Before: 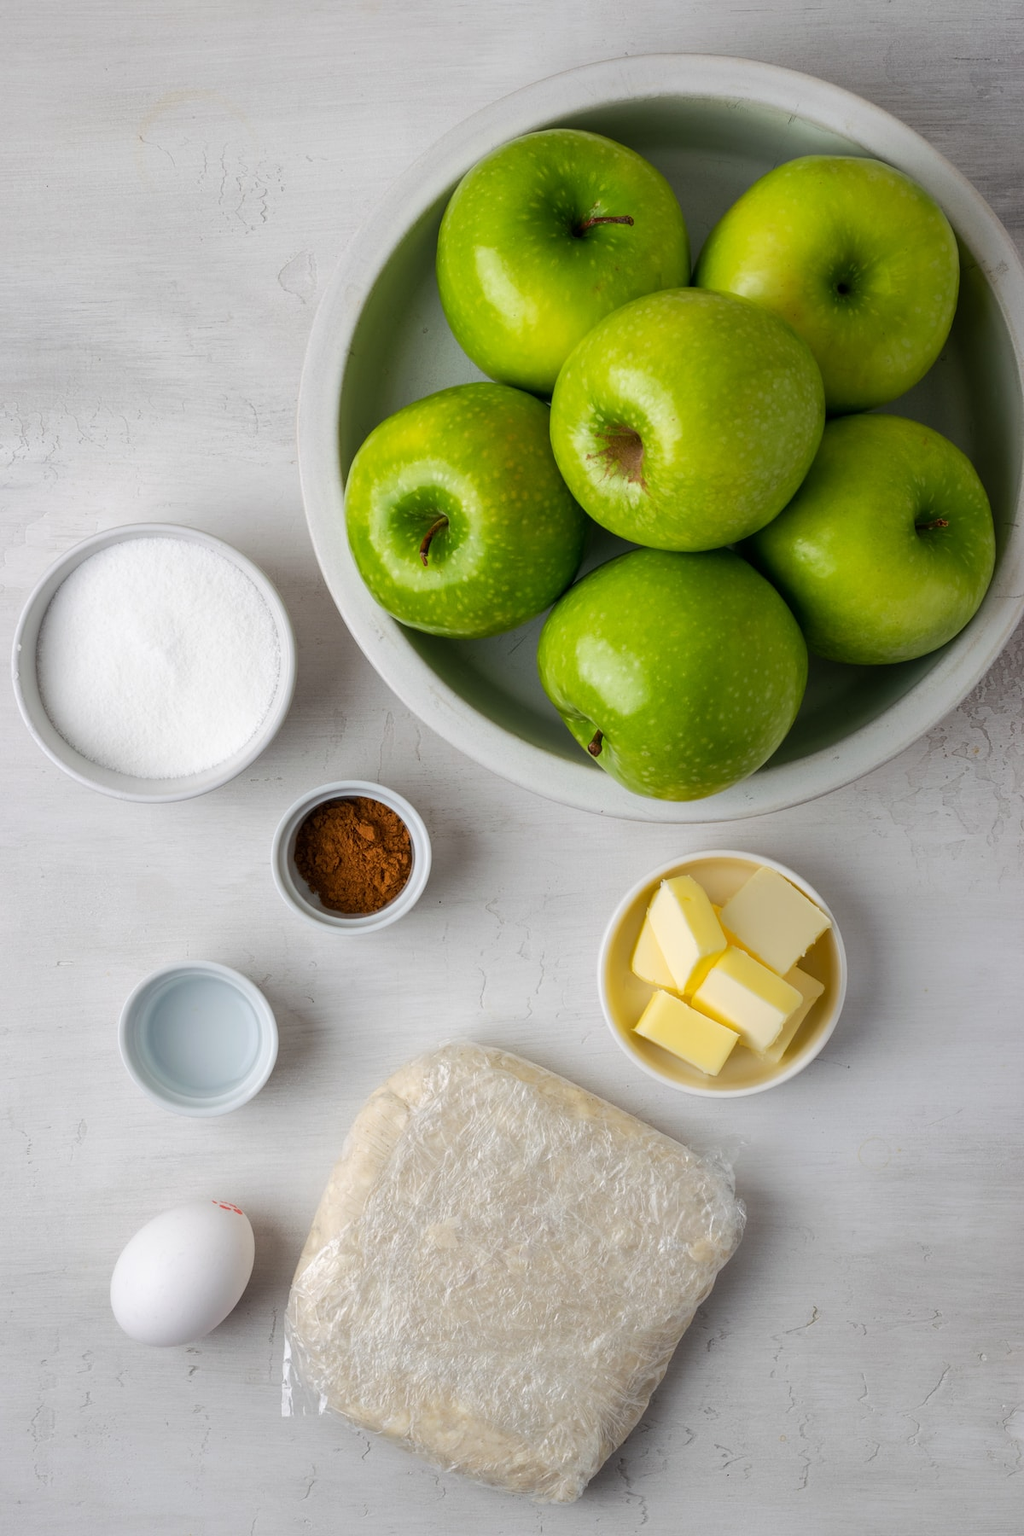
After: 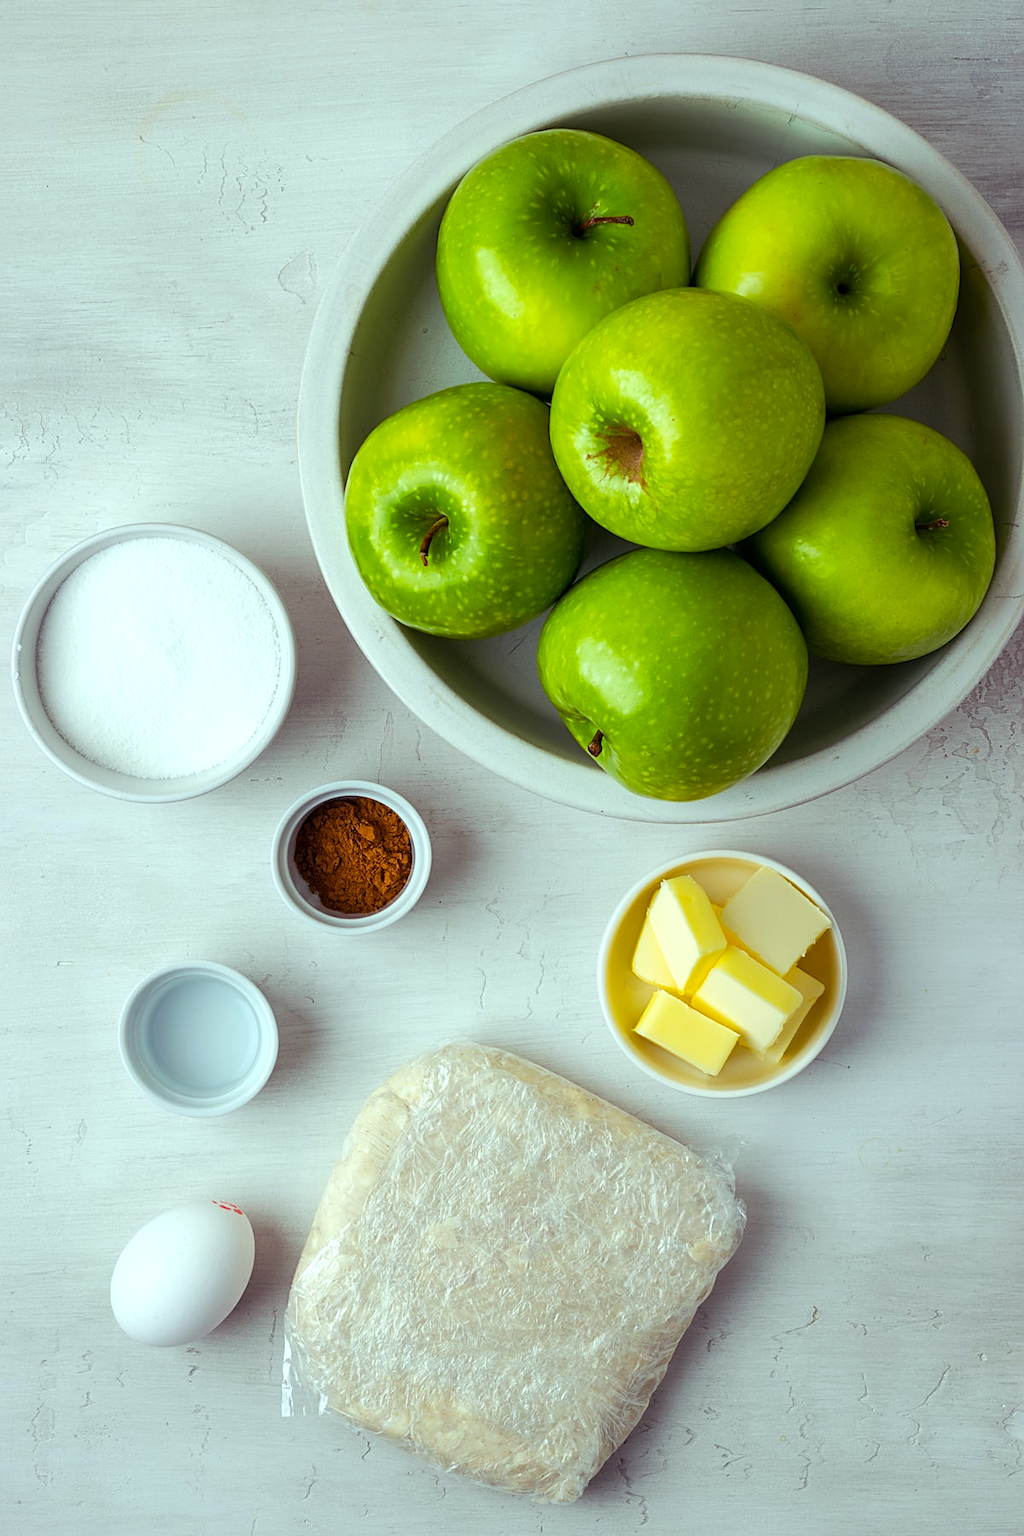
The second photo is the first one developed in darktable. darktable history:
color balance rgb: shadows lift › luminance 0.49%, shadows lift › chroma 6.83%, shadows lift › hue 300.29°, power › hue 208.98°, highlights gain › luminance 20.24%, highlights gain › chroma 2.73%, highlights gain › hue 173.85°, perceptual saturation grading › global saturation 18.05%
sharpen: on, module defaults
